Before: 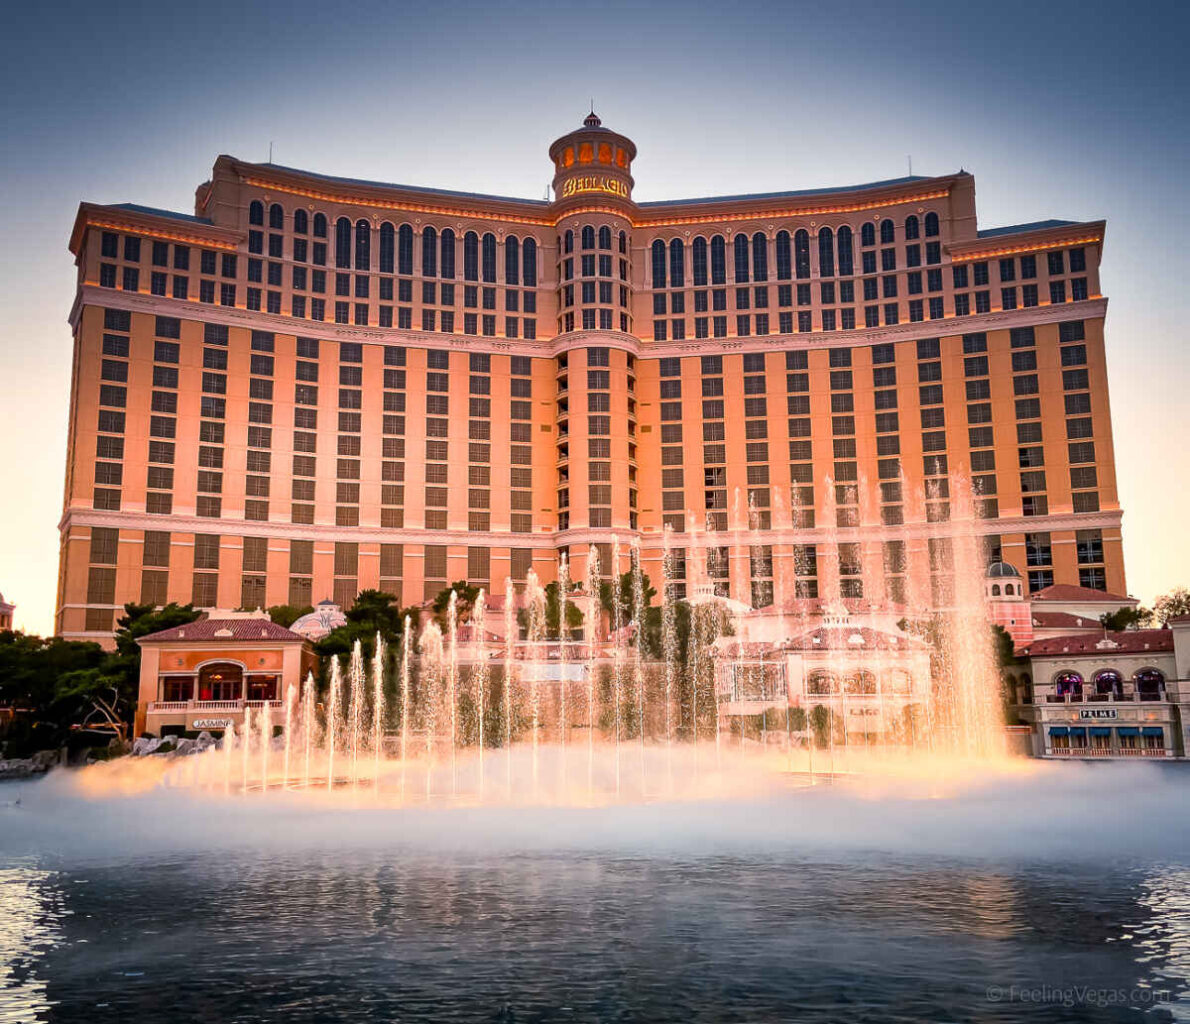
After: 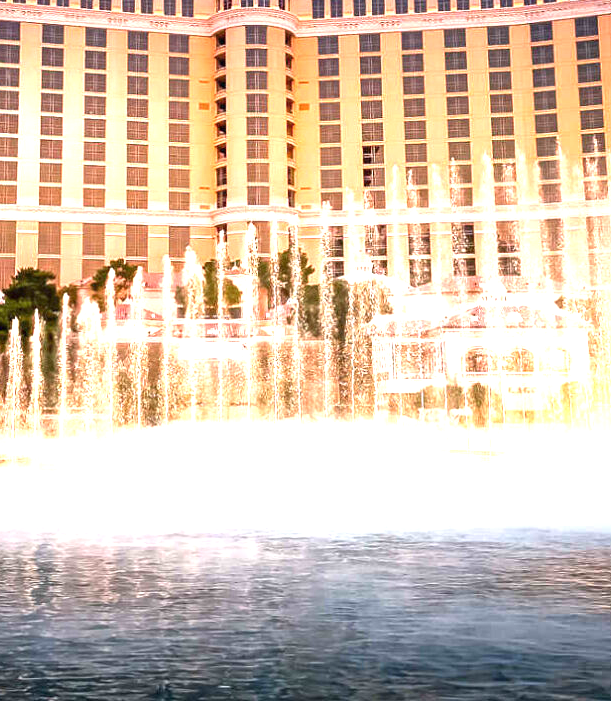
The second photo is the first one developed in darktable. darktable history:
crop and rotate: left 28.753%, top 31.489%, right 19.829%
exposure: black level correction 0, exposure 1.463 EV, compensate exposure bias true, compensate highlight preservation false
